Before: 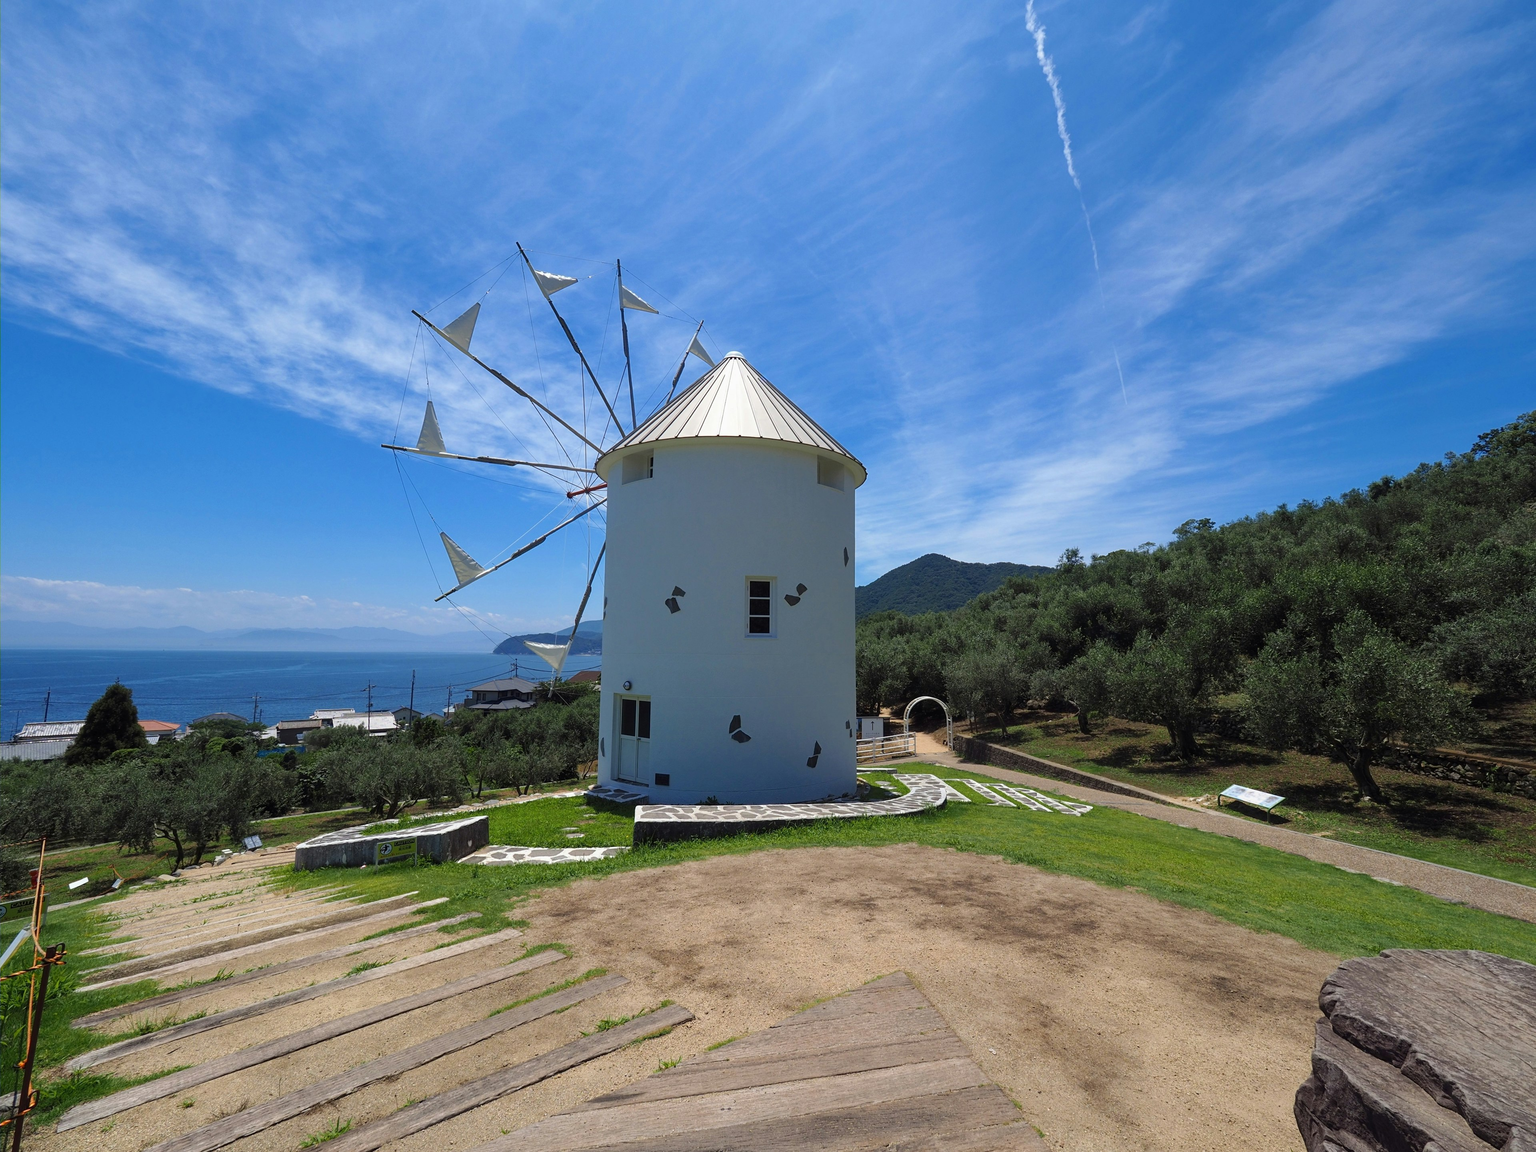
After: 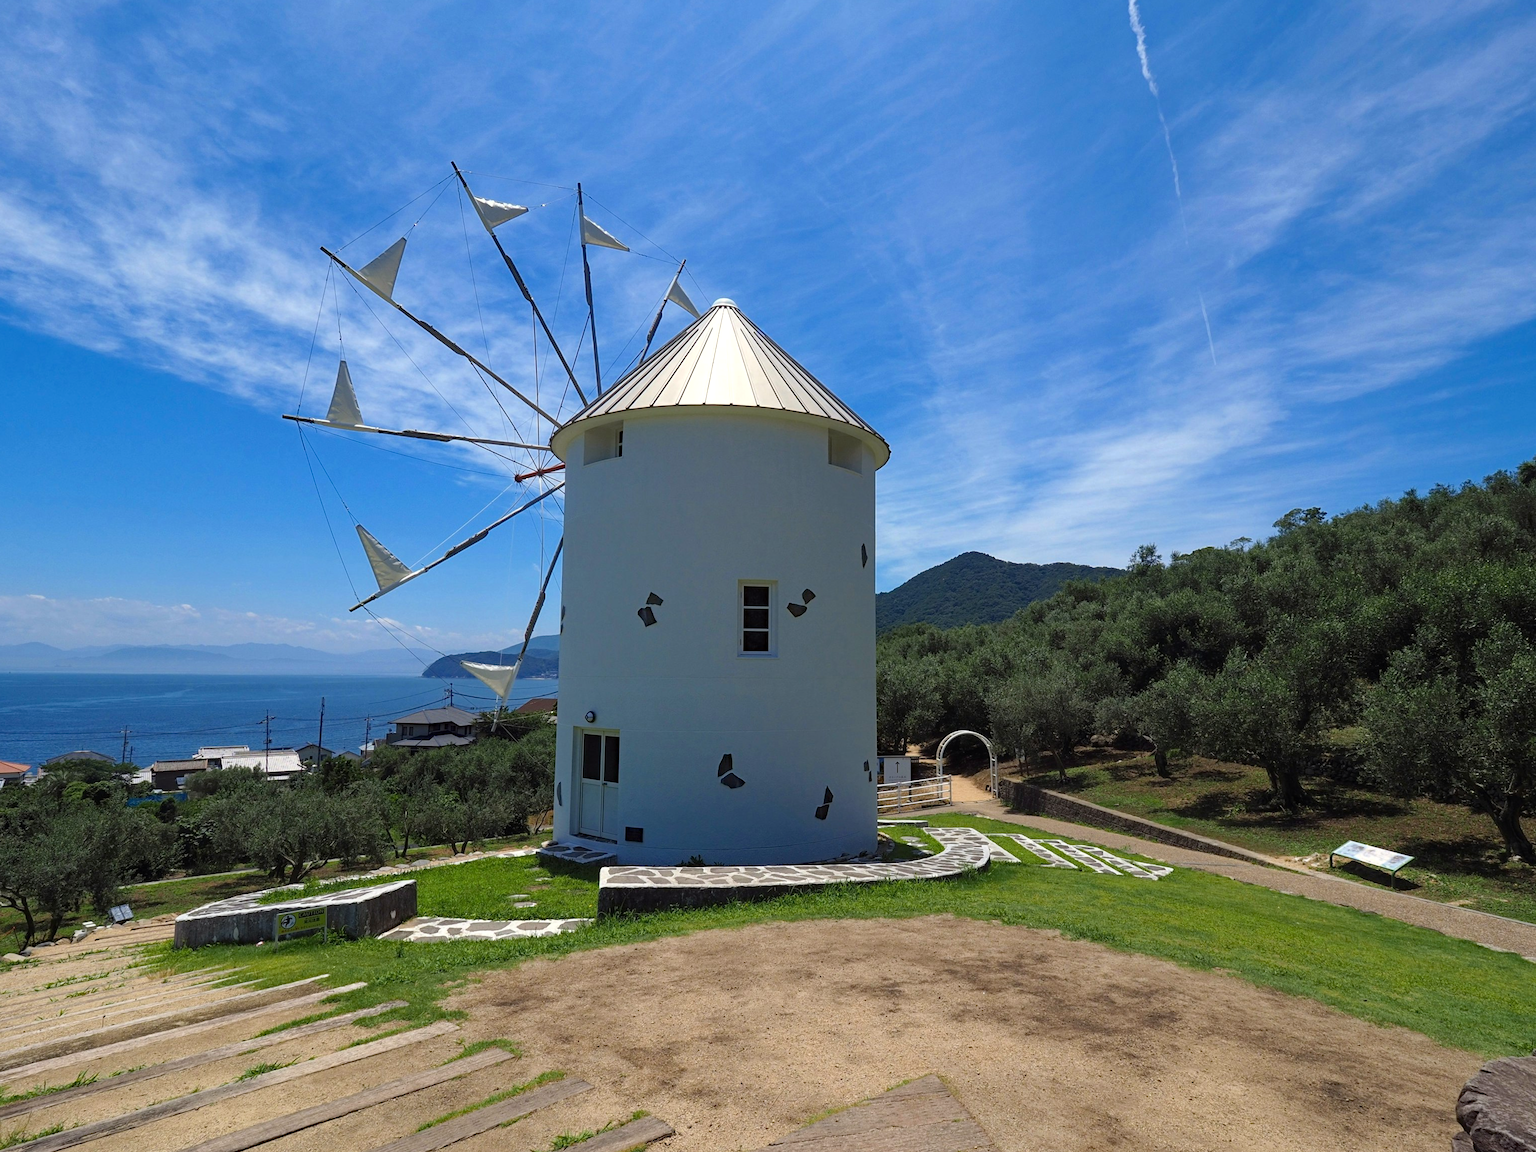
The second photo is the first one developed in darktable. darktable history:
haze removal: compatibility mode true, adaptive false
crop and rotate: left 10.177%, top 9.831%, right 9.949%, bottom 10.255%
